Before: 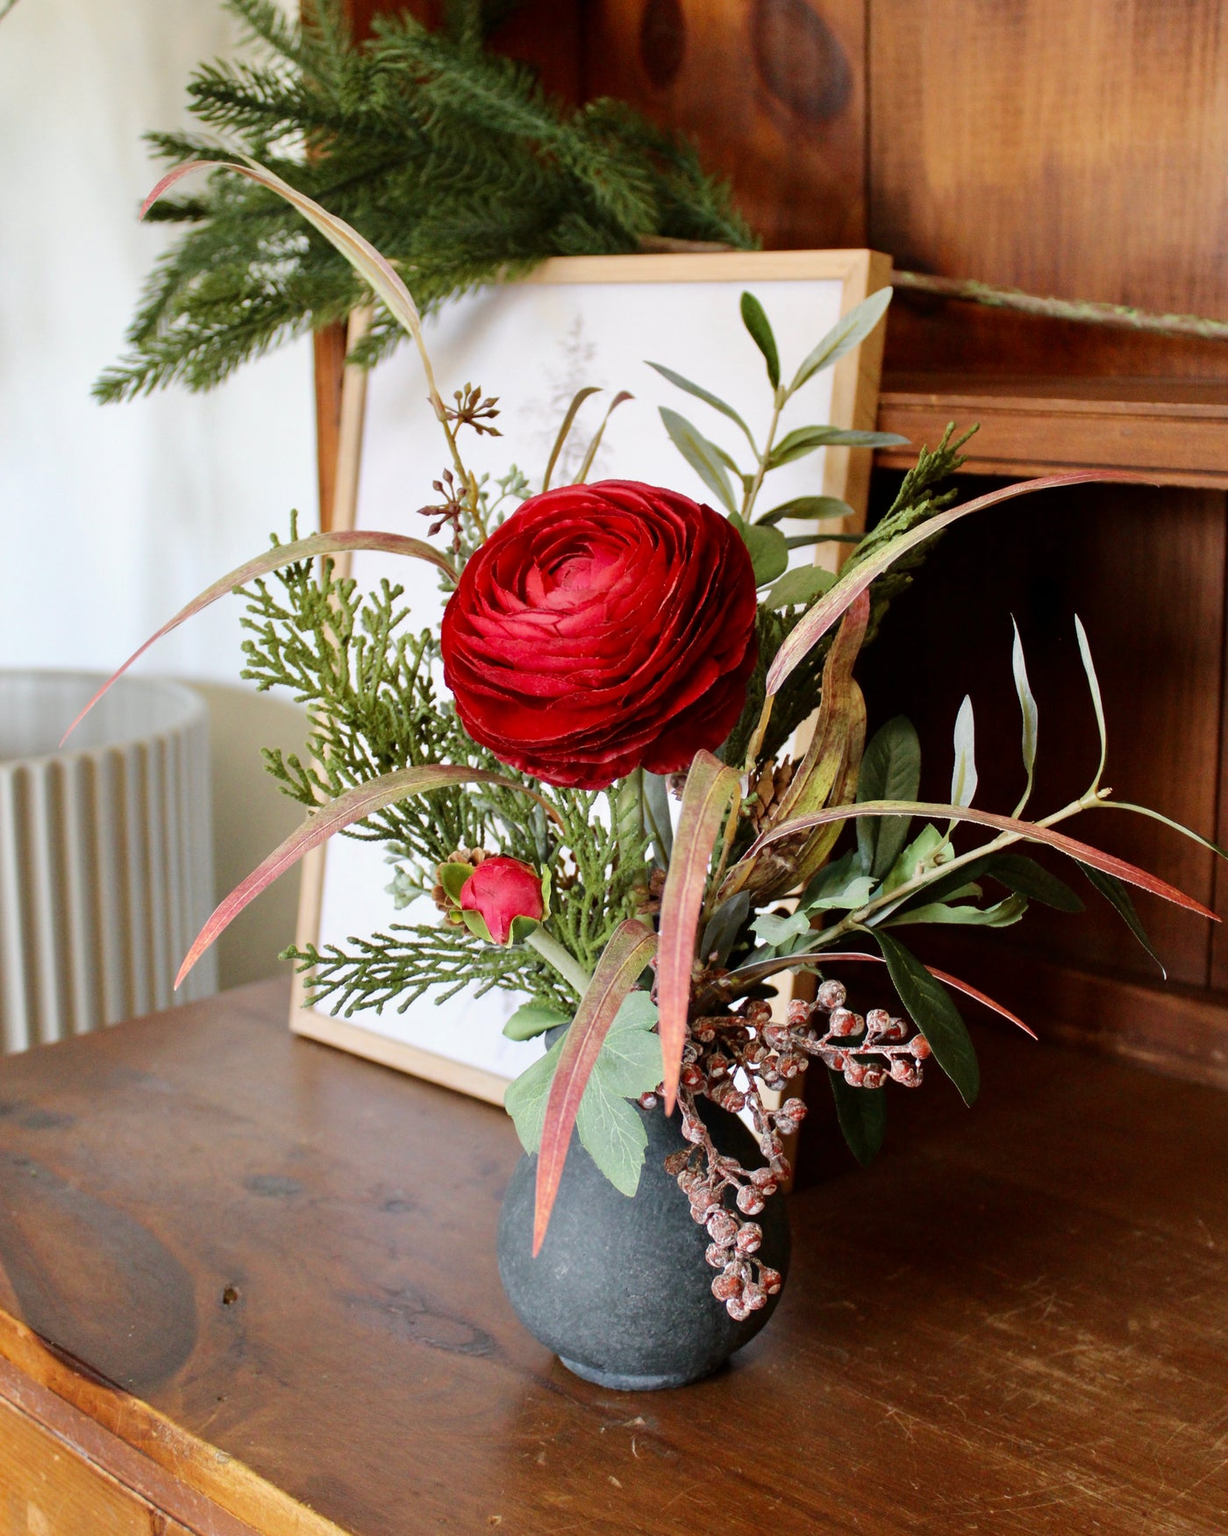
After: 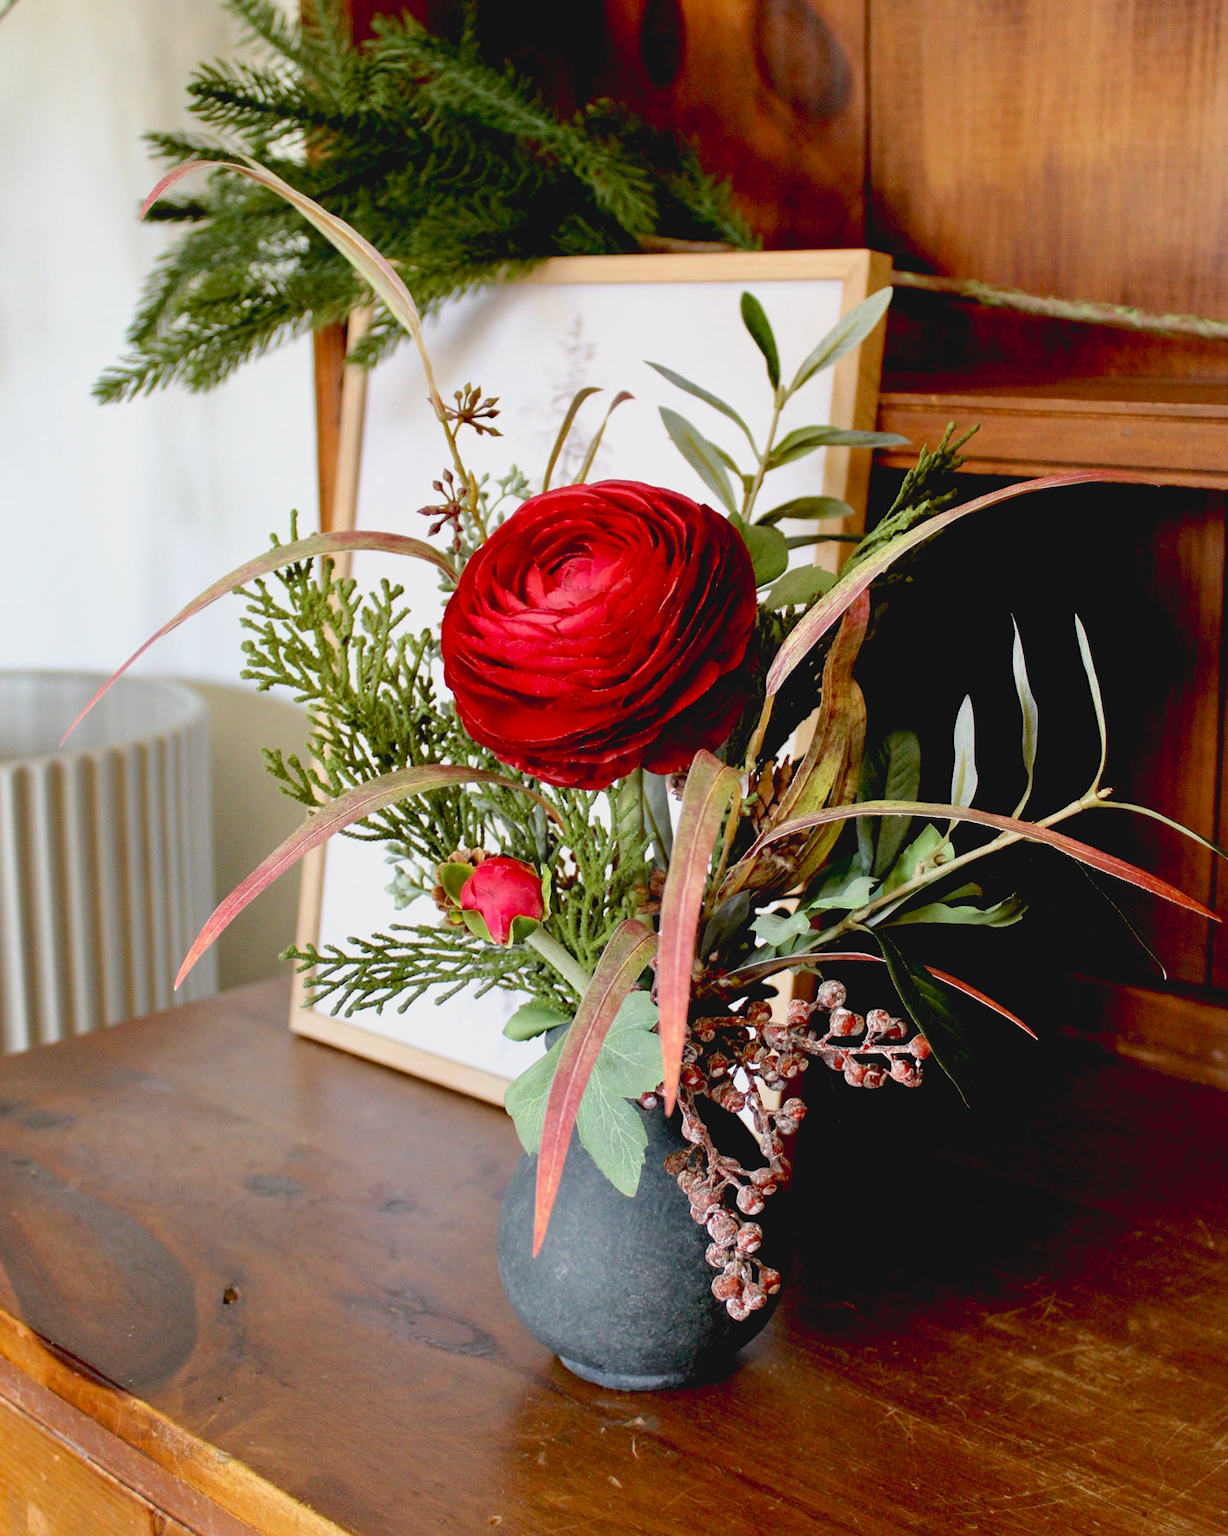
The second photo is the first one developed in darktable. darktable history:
contrast brightness saturation: contrast -0.11
base curve: curves: ch0 [(0.017, 0) (0.425, 0.441) (0.844, 0.933) (1, 1)], preserve colors none
